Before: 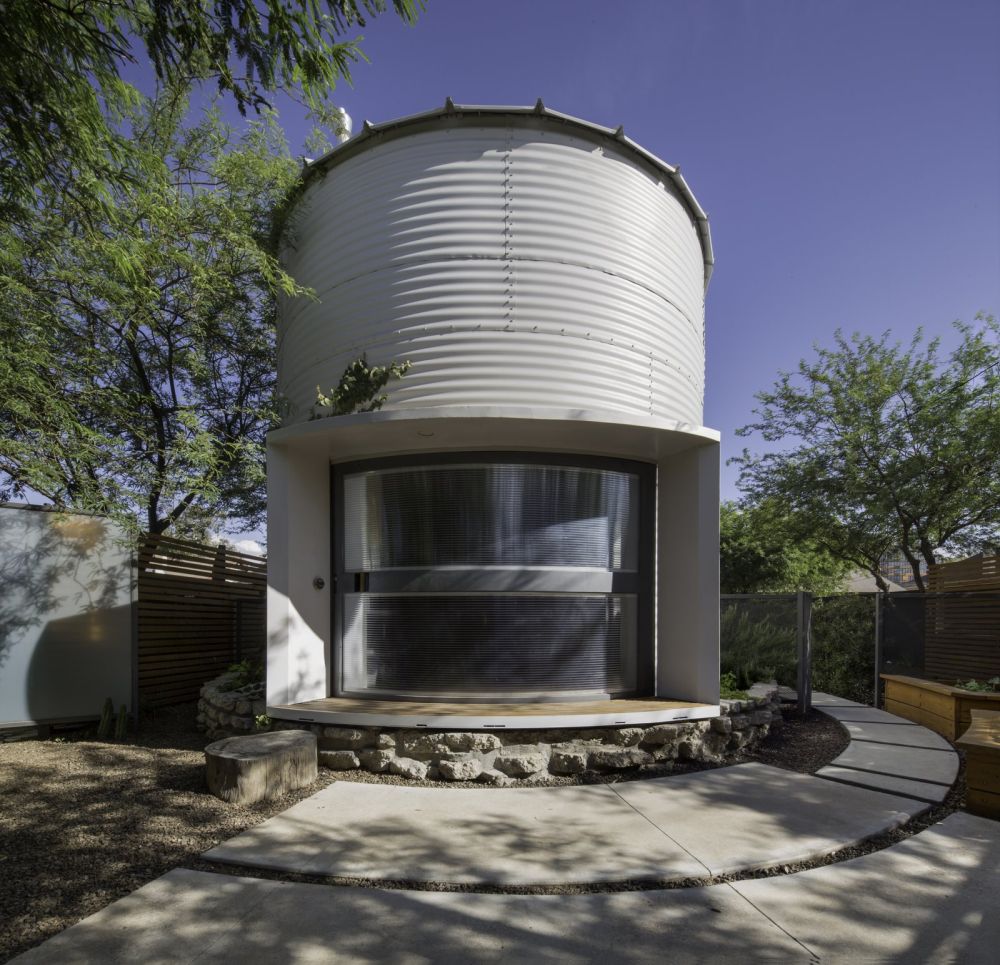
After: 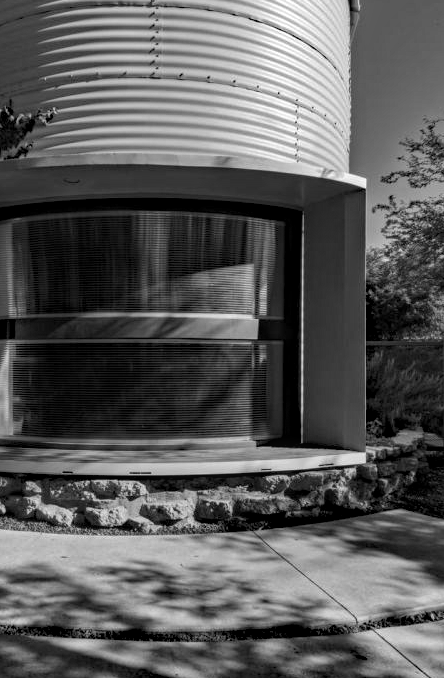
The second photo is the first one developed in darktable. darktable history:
crop: left 35.432%, top 26.233%, right 20.145%, bottom 3.432%
white balance: emerald 1
exposure: black level correction 0.001, compensate highlight preservation false
monochrome: on, module defaults
local contrast: on, module defaults
contrast brightness saturation: contrast 0.04, saturation 0.07
haze removal: strength 0.53, distance 0.925, compatibility mode true, adaptive false
